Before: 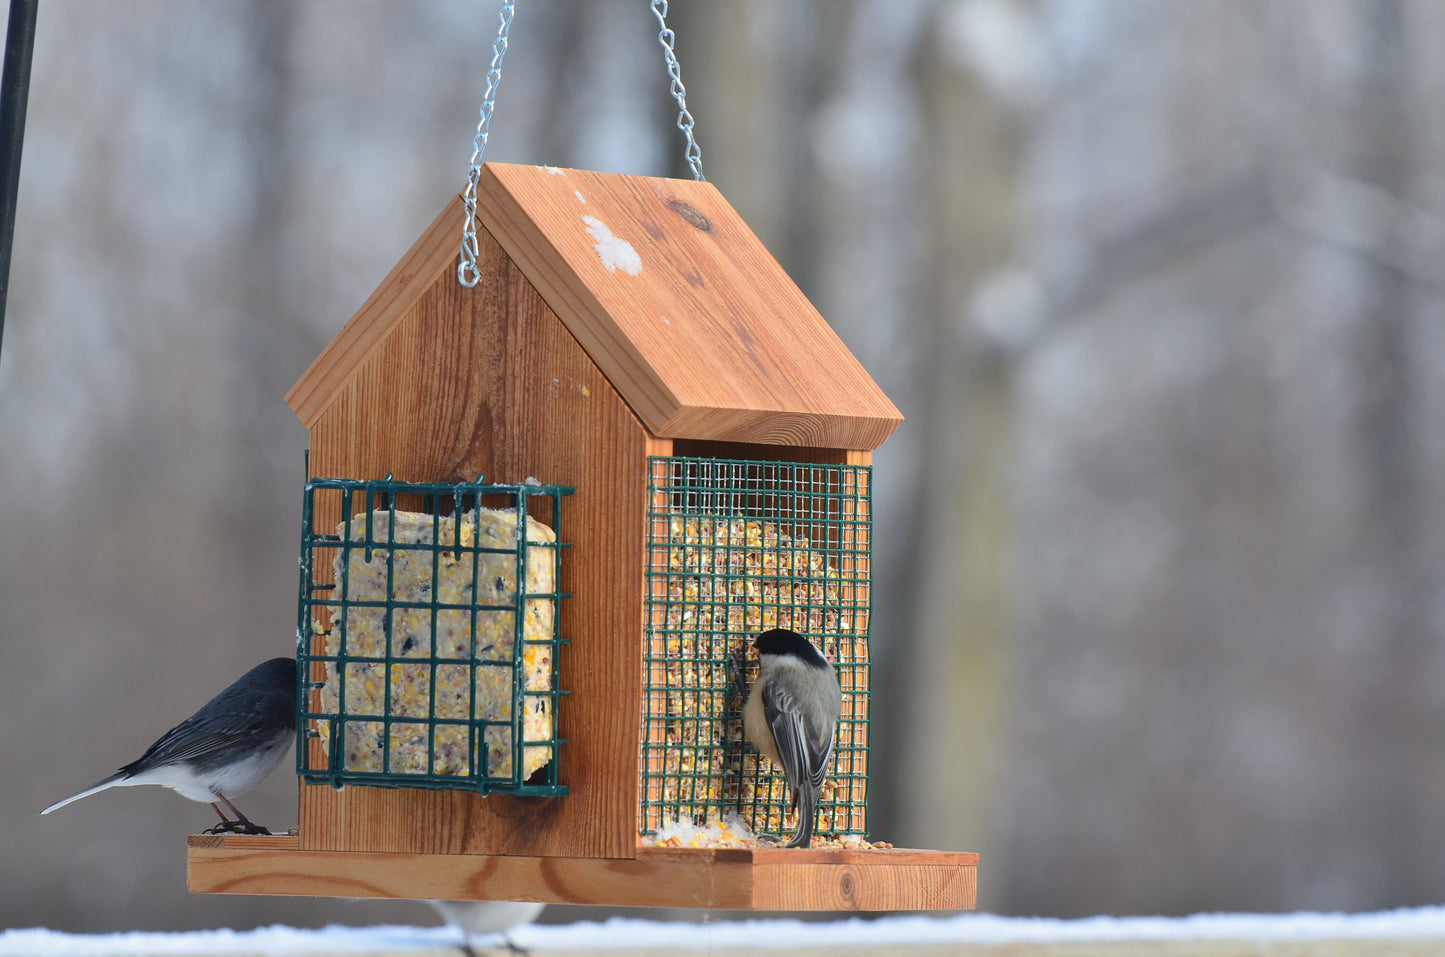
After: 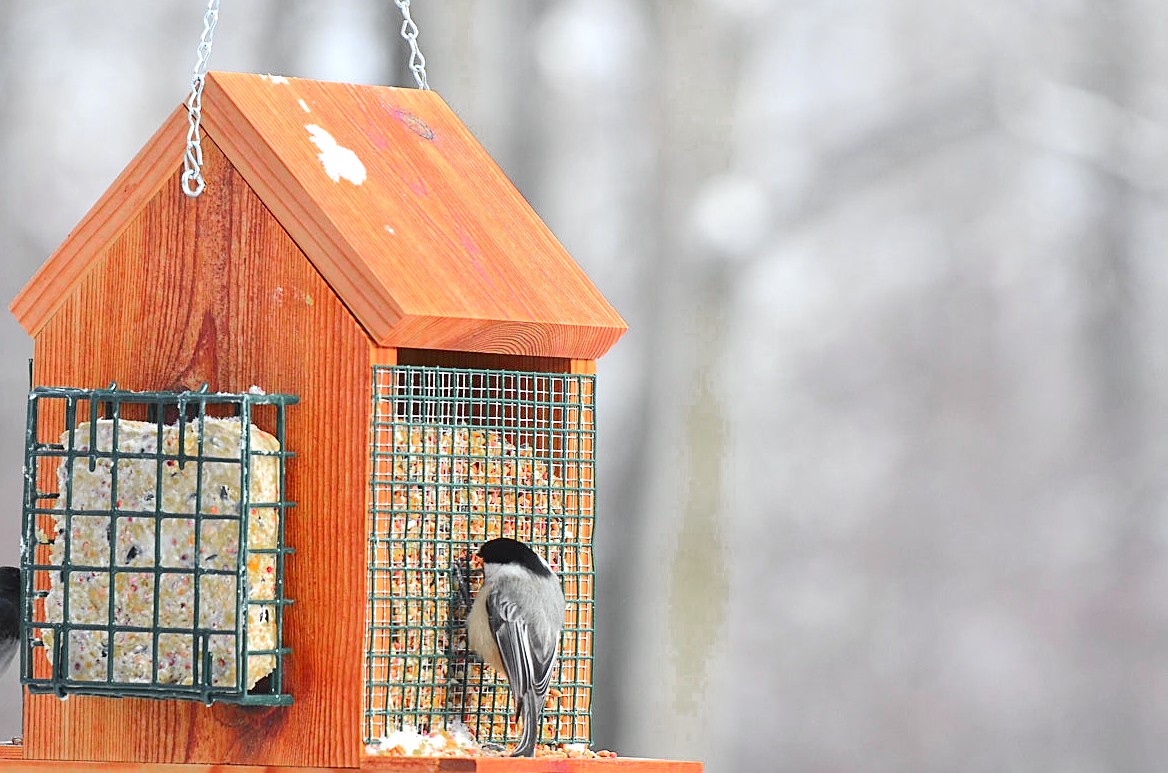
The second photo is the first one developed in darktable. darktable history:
color calibration: x 0.355, y 0.367, temperature 4700.38 K
color zones: curves: ch0 [(0, 0.48) (0.209, 0.398) (0.305, 0.332) (0.429, 0.493) (0.571, 0.5) (0.714, 0.5) (0.857, 0.5) (1, 0.48)]; ch1 [(0, 0.736) (0.143, 0.625) (0.225, 0.371) (0.429, 0.256) (0.571, 0.241) (0.714, 0.213) (0.857, 0.48) (1, 0.736)]; ch2 [(0, 0.448) (0.143, 0.498) (0.286, 0.5) (0.429, 0.5) (0.571, 0.5) (0.714, 0.5) (0.857, 0.5) (1, 0.448)]
exposure: exposure 1 EV, compensate highlight preservation false
crop: left 19.159%, top 9.58%, bottom 9.58%
sharpen: on, module defaults
tone curve: curves: ch0 [(0, 0.019) (0.066, 0.043) (0.189, 0.182) (0.368, 0.407) (0.501, 0.564) (0.677, 0.729) (0.851, 0.861) (0.997, 0.959)]; ch1 [(0, 0) (0.187, 0.121) (0.388, 0.346) (0.437, 0.409) (0.474, 0.472) (0.499, 0.501) (0.514, 0.515) (0.542, 0.557) (0.645, 0.686) (0.812, 0.856) (1, 1)]; ch2 [(0, 0) (0.246, 0.214) (0.421, 0.427) (0.459, 0.484) (0.5, 0.504) (0.518, 0.523) (0.529, 0.548) (0.56, 0.576) (0.607, 0.63) (0.744, 0.734) (0.867, 0.821) (0.993, 0.889)], color space Lab, independent channels, preserve colors none
